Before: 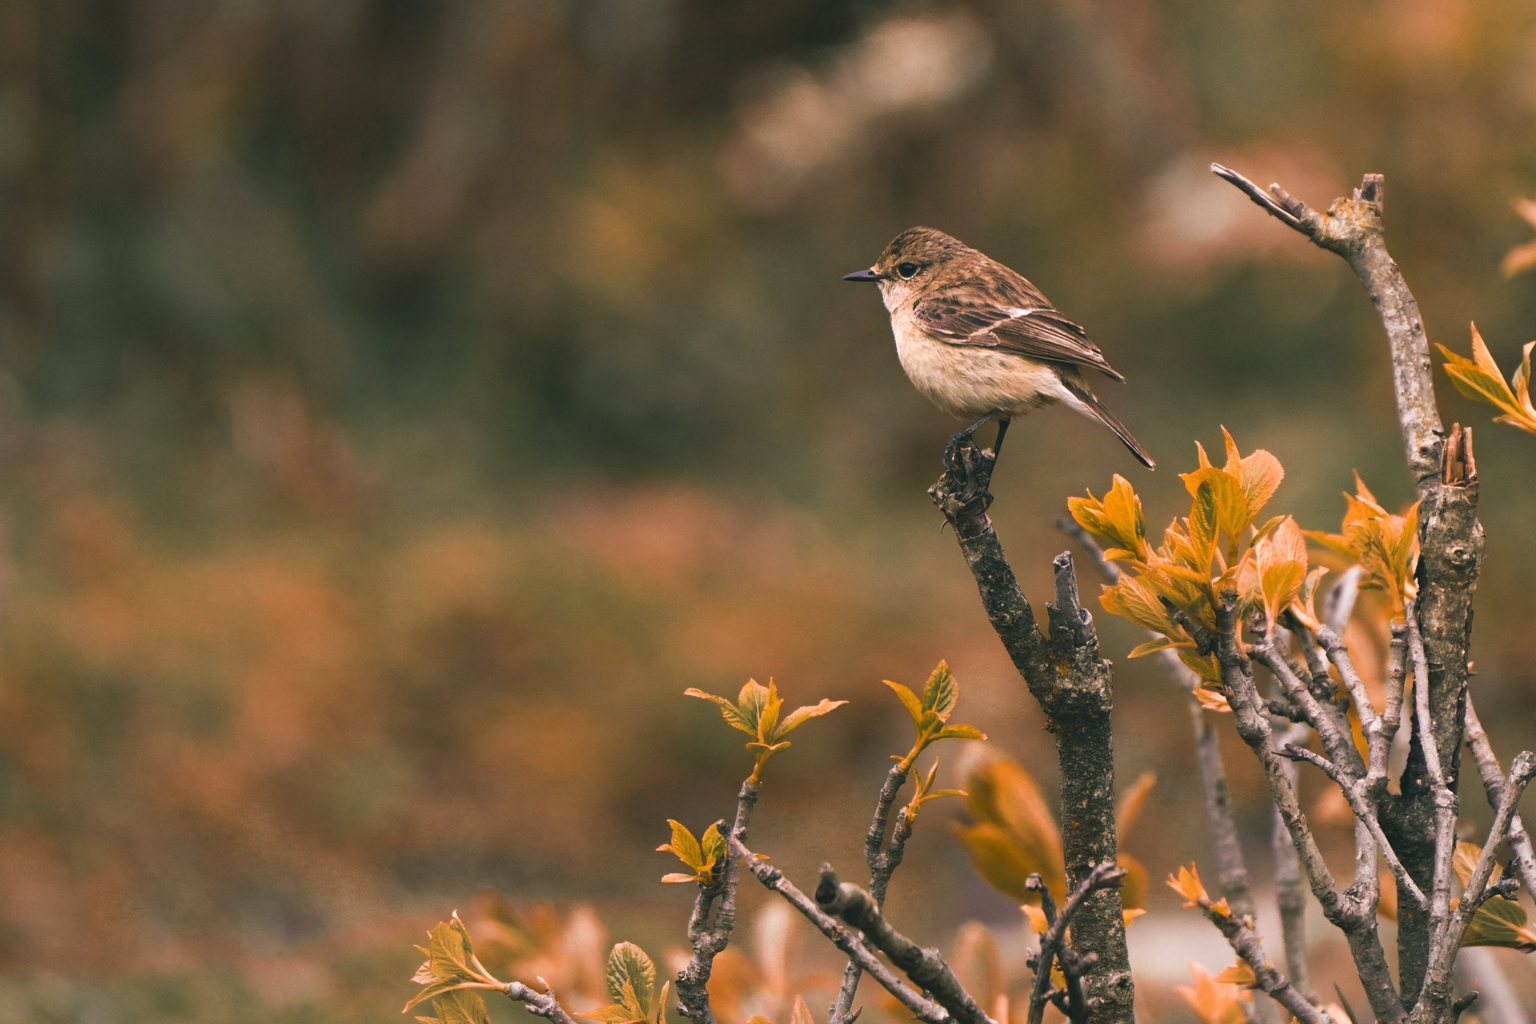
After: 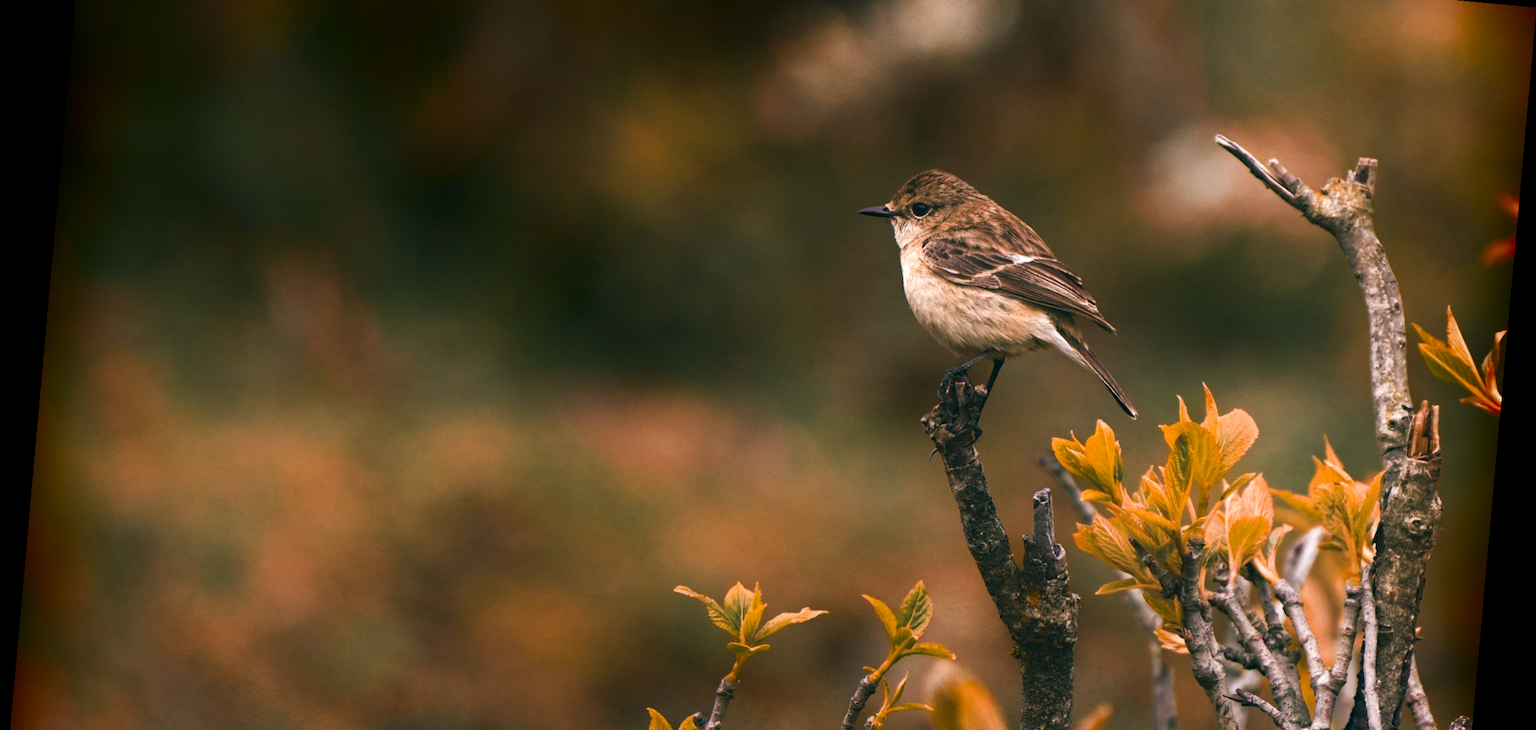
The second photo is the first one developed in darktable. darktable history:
shadows and highlights: shadows -88.03, highlights -35.45, shadows color adjustment 99.15%, highlights color adjustment 0%, soften with gaussian
rotate and perspective: rotation 5.12°, automatic cropping off
haze removal: compatibility mode true, adaptive false
exposure: compensate highlight preservation false
crop: top 11.166%, bottom 22.168%
local contrast: highlights 100%, shadows 100%, detail 120%, midtone range 0.2
